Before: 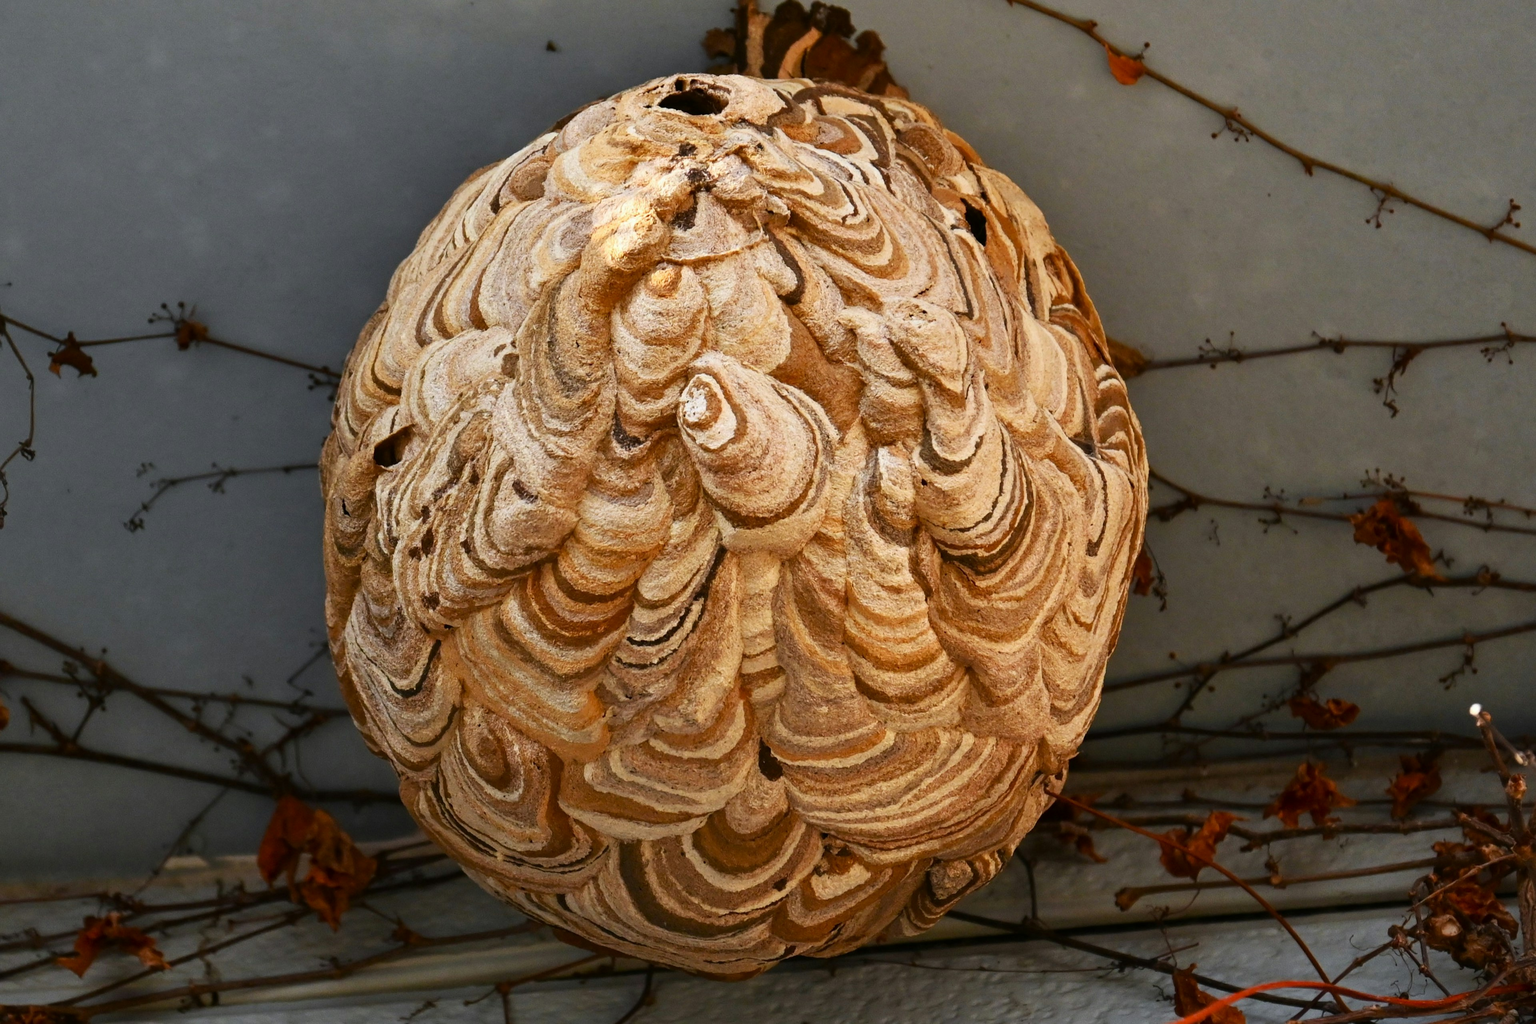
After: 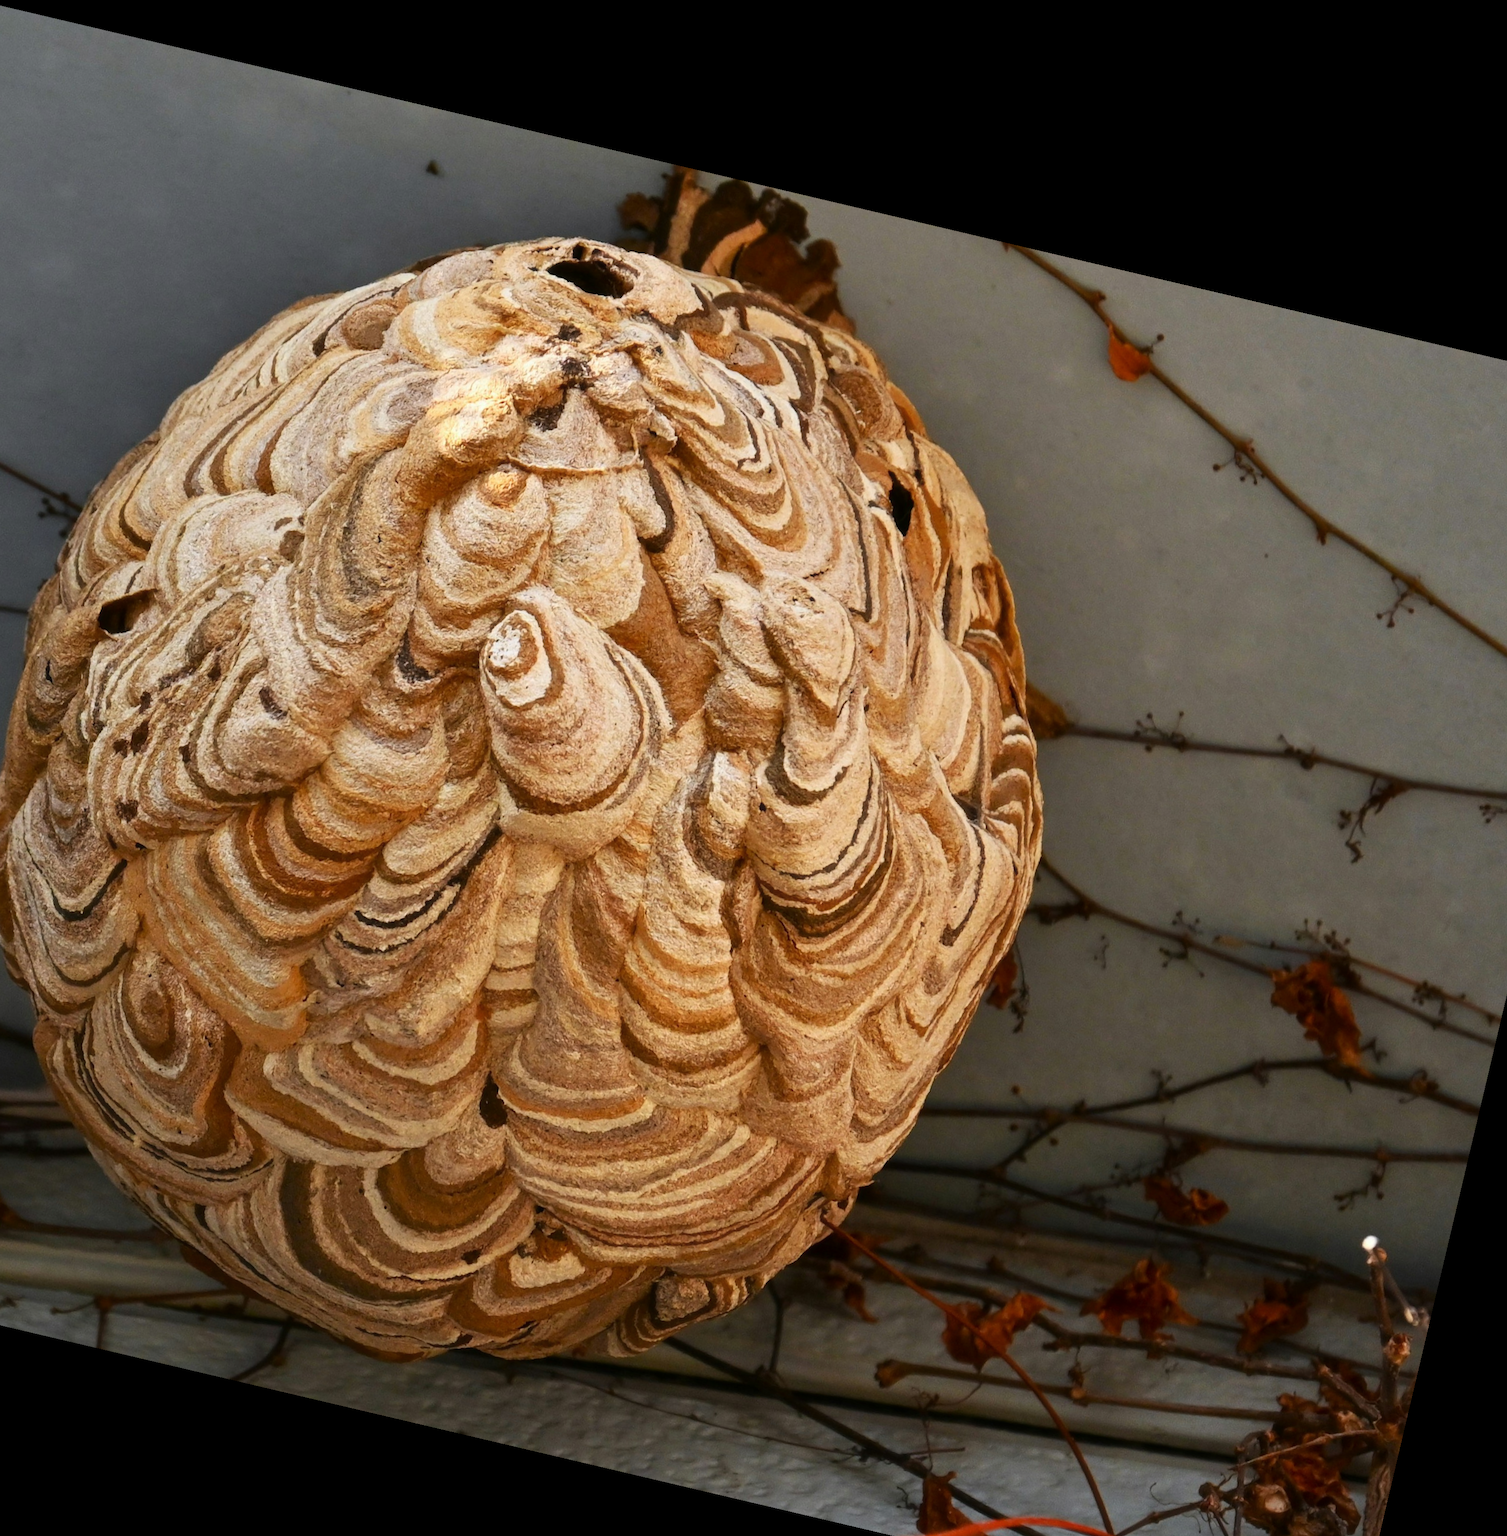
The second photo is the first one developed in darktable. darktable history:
haze removal: strength -0.05
crop and rotate: left 24.034%, top 2.838%, right 6.406%, bottom 6.299%
rotate and perspective: rotation 13.27°, automatic cropping off
